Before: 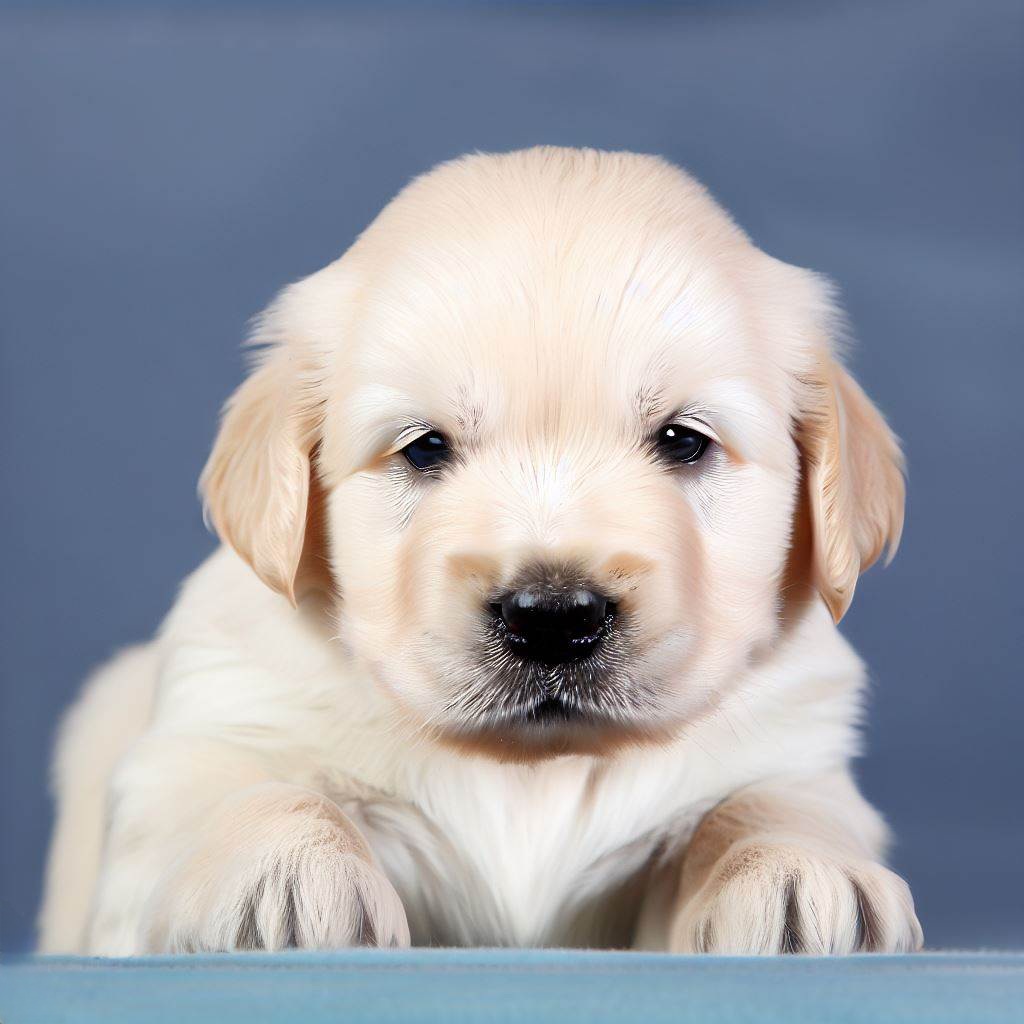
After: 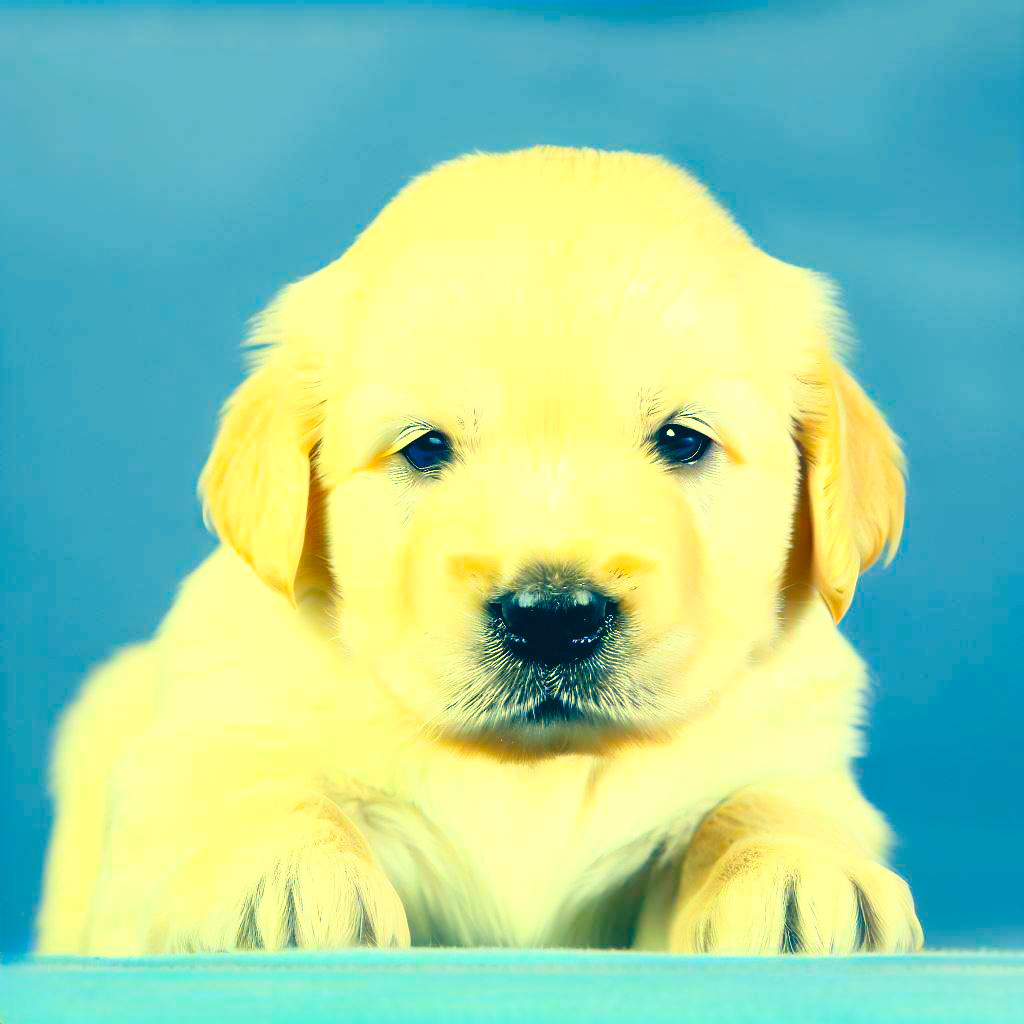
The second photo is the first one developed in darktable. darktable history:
contrast equalizer: y [[0.5, 0.5, 0.468, 0.5, 0.5, 0.5], [0.5 ×6], [0.5 ×6], [0 ×6], [0 ×6]]
exposure: black level correction 0.001, exposure 0.5 EV, compensate exposure bias true, compensate highlight preservation false
color correction: highlights a* -15.58, highlights b* 40, shadows a* -40, shadows b* -26.18
contrast brightness saturation: contrast 0.2, brightness 0.2, saturation 0.8
